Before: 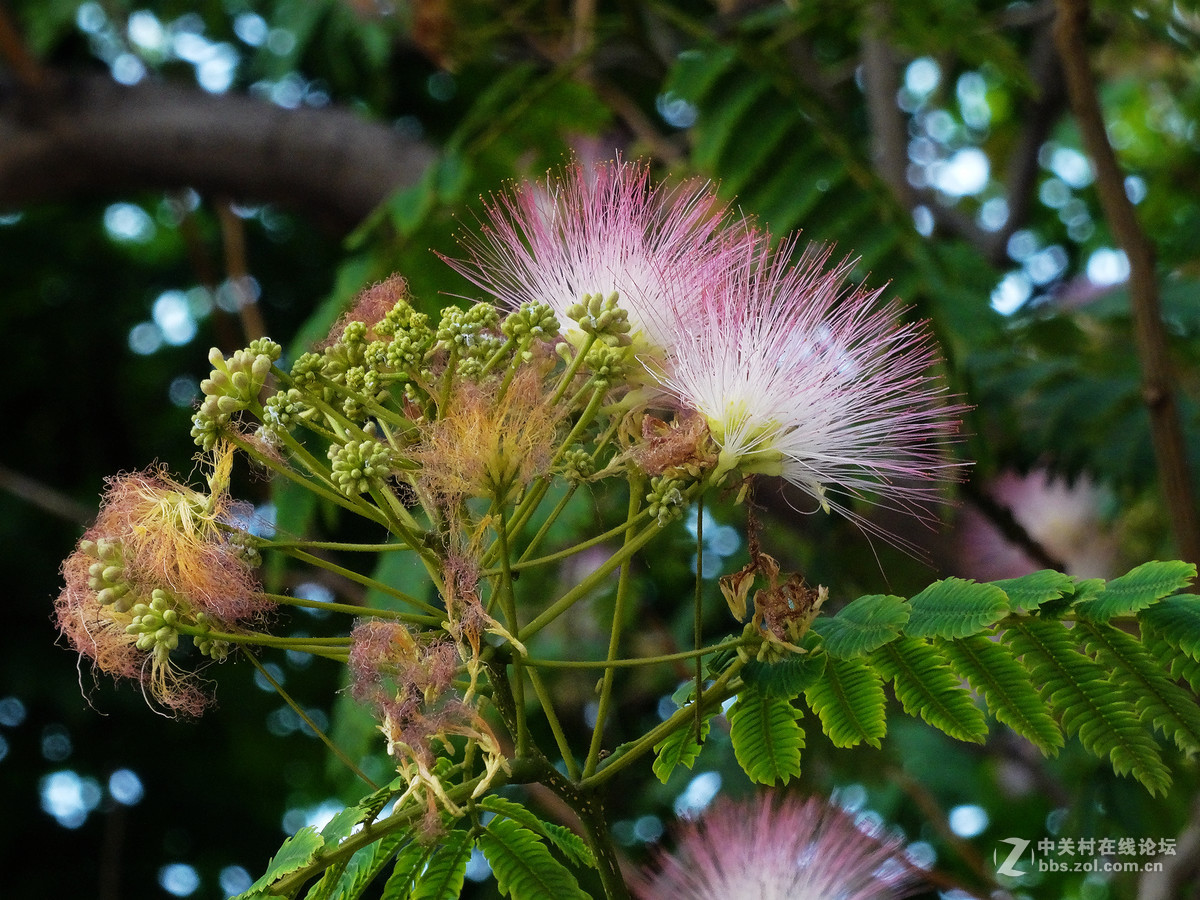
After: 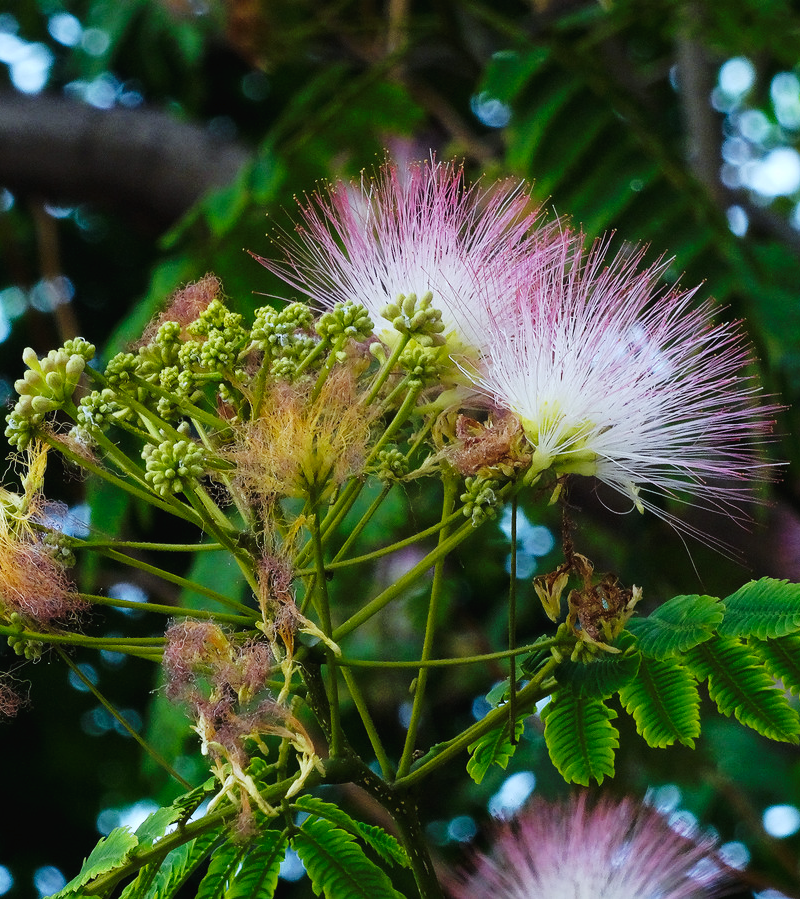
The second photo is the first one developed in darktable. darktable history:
white balance: red 0.925, blue 1.046
tone curve: curves: ch0 [(0, 0) (0.003, 0.018) (0.011, 0.019) (0.025, 0.024) (0.044, 0.037) (0.069, 0.053) (0.1, 0.075) (0.136, 0.105) (0.177, 0.136) (0.224, 0.179) (0.277, 0.244) (0.335, 0.319) (0.399, 0.4) (0.468, 0.495) (0.543, 0.58) (0.623, 0.671) (0.709, 0.757) (0.801, 0.838) (0.898, 0.913) (1, 1)], preserve colors none
crop and rotate: left 15.546%, right 17.787%
